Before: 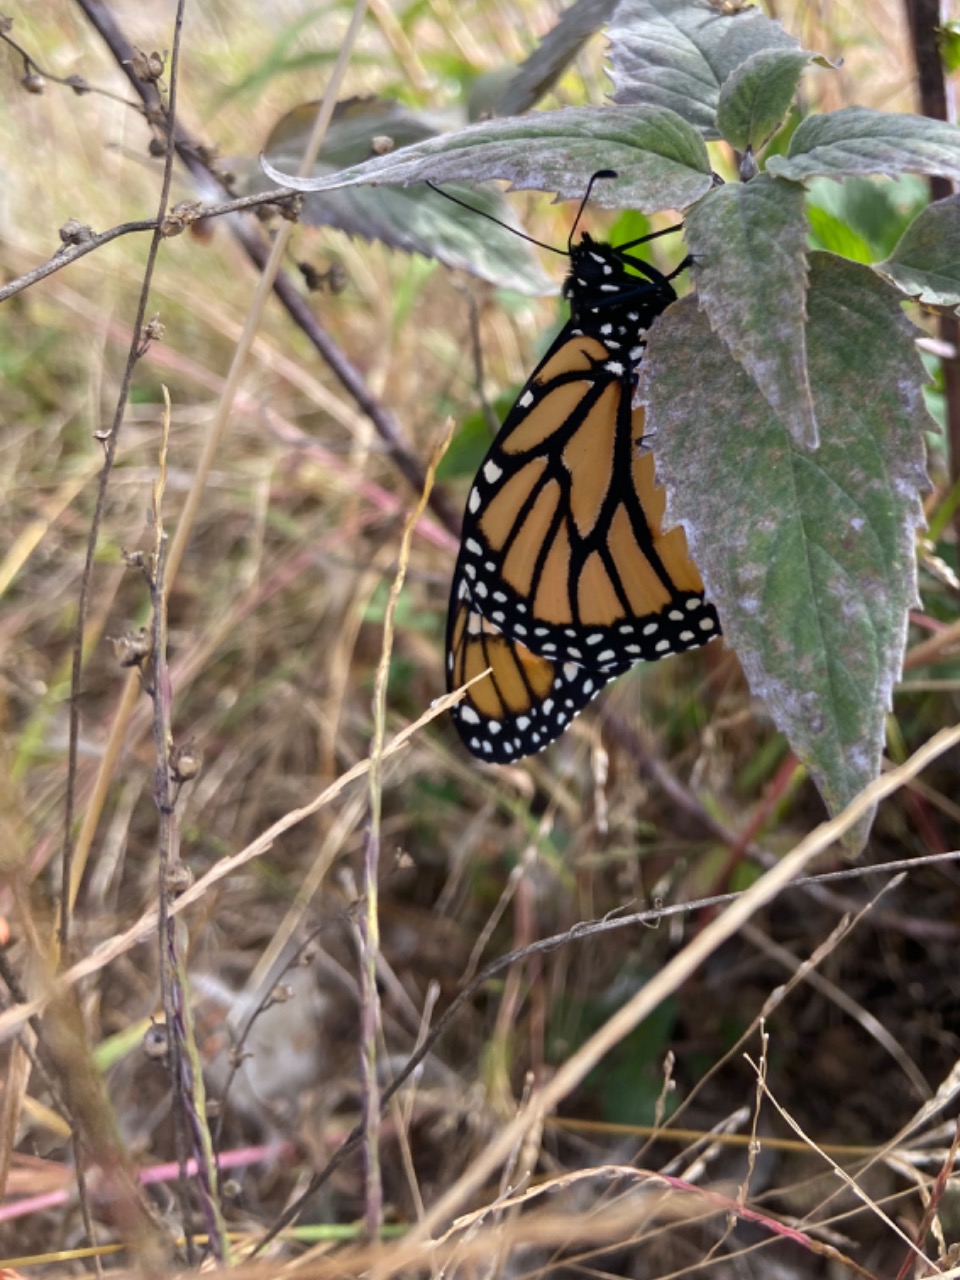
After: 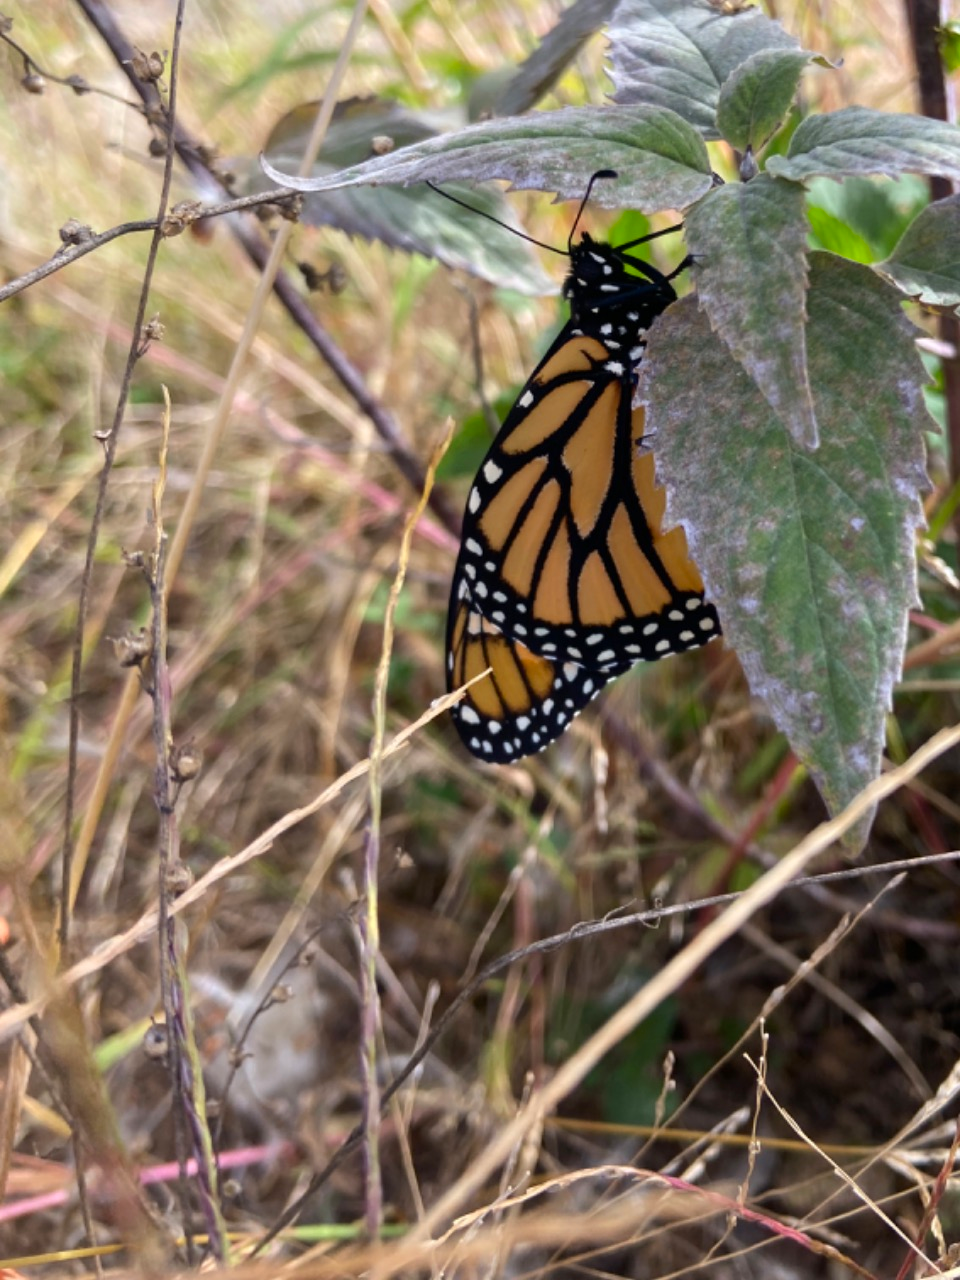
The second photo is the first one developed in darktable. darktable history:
contrast brightness saturation: contrast 0.039, saturation 0.159
